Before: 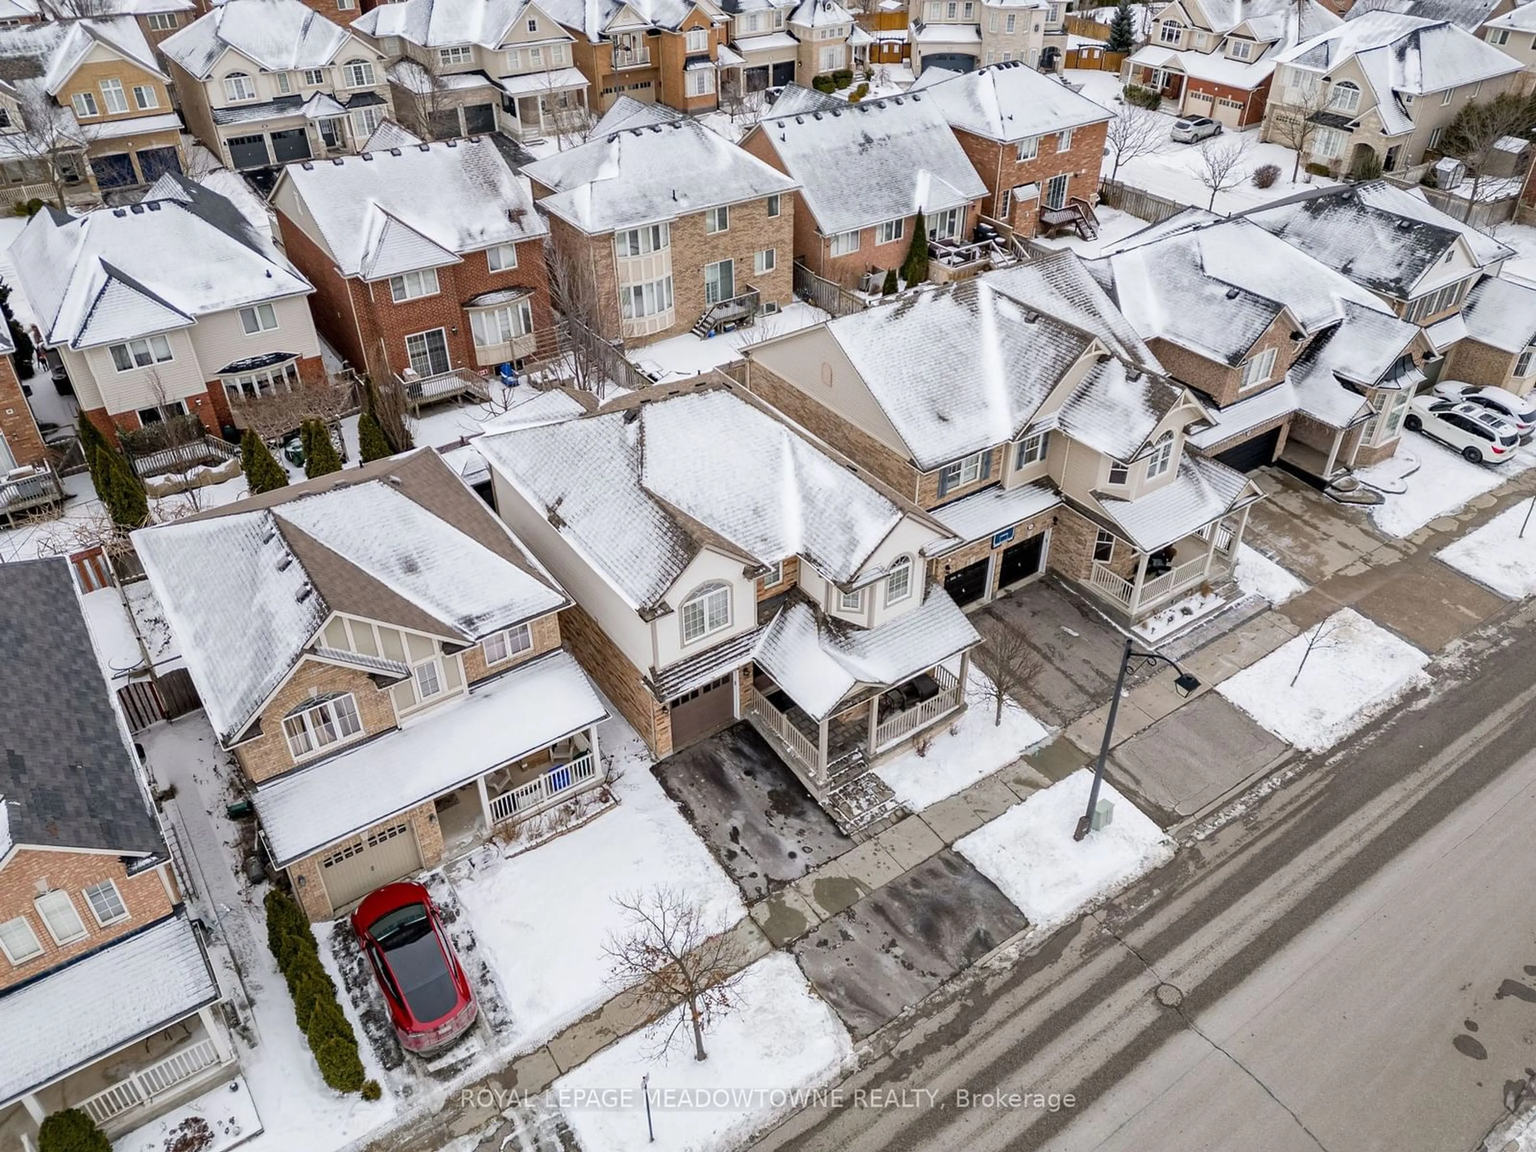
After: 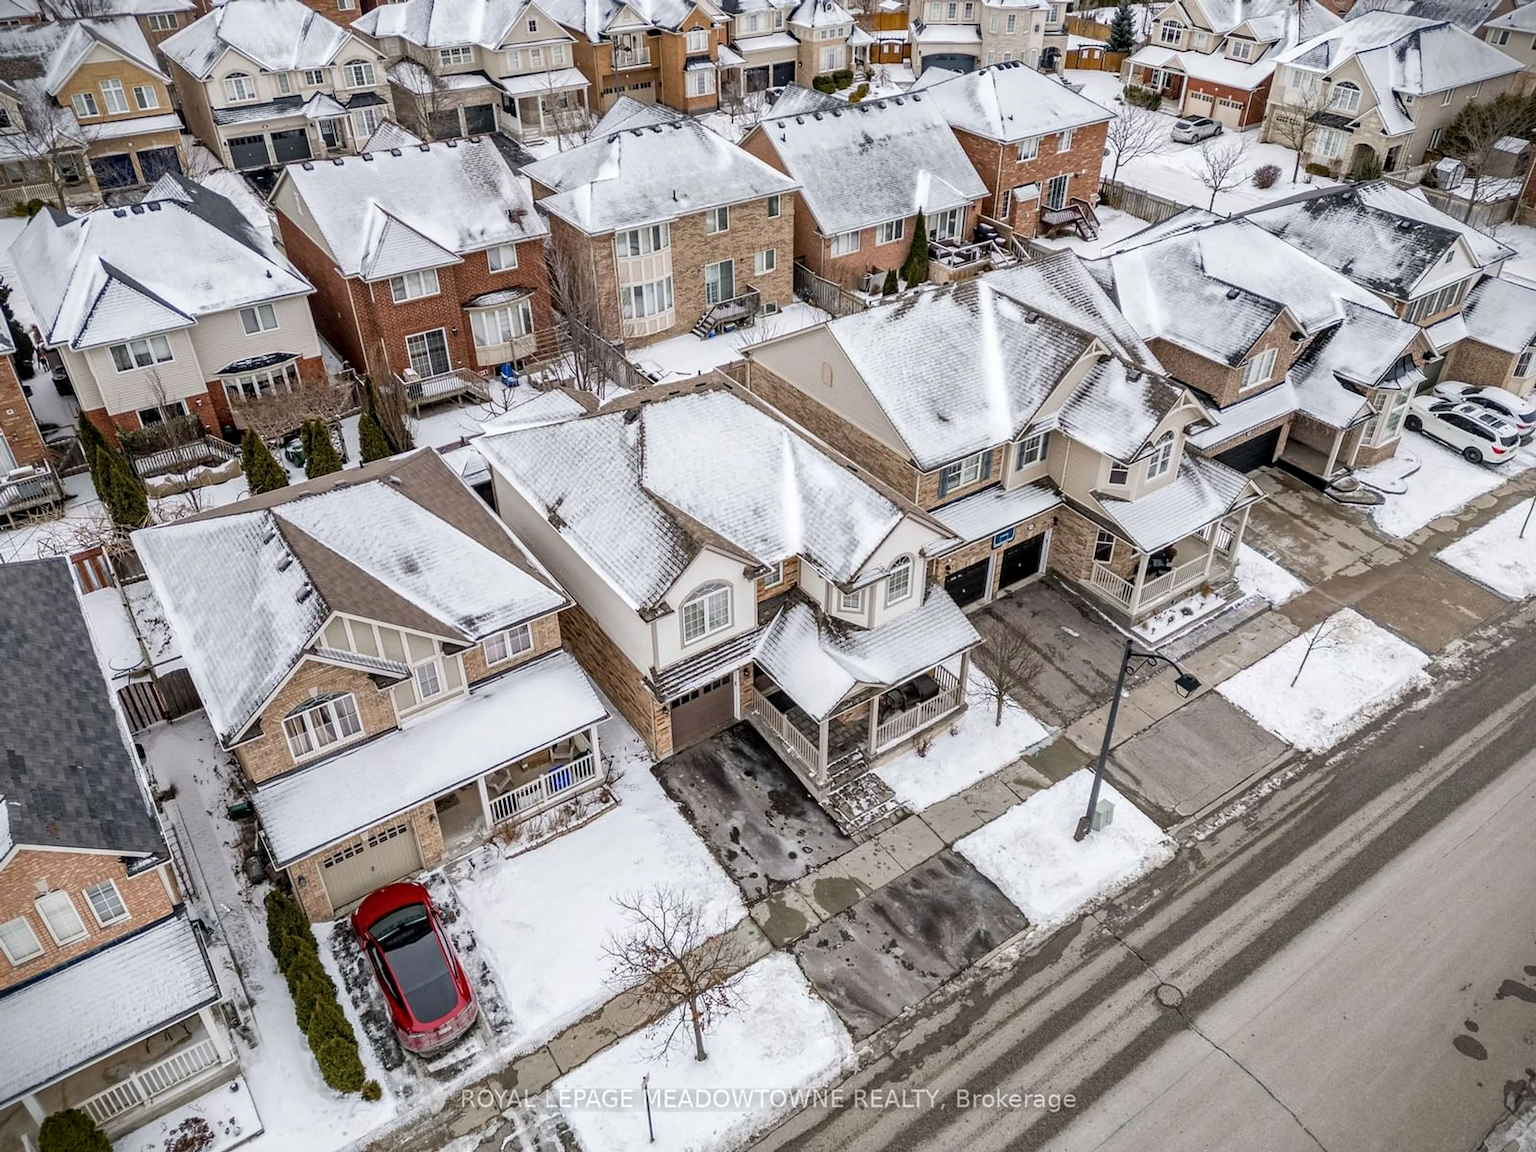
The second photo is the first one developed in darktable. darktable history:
vignetting: fall-off start 99.4%, brightness -0.991, saturation 0.492
local contrast: on, module defaults
